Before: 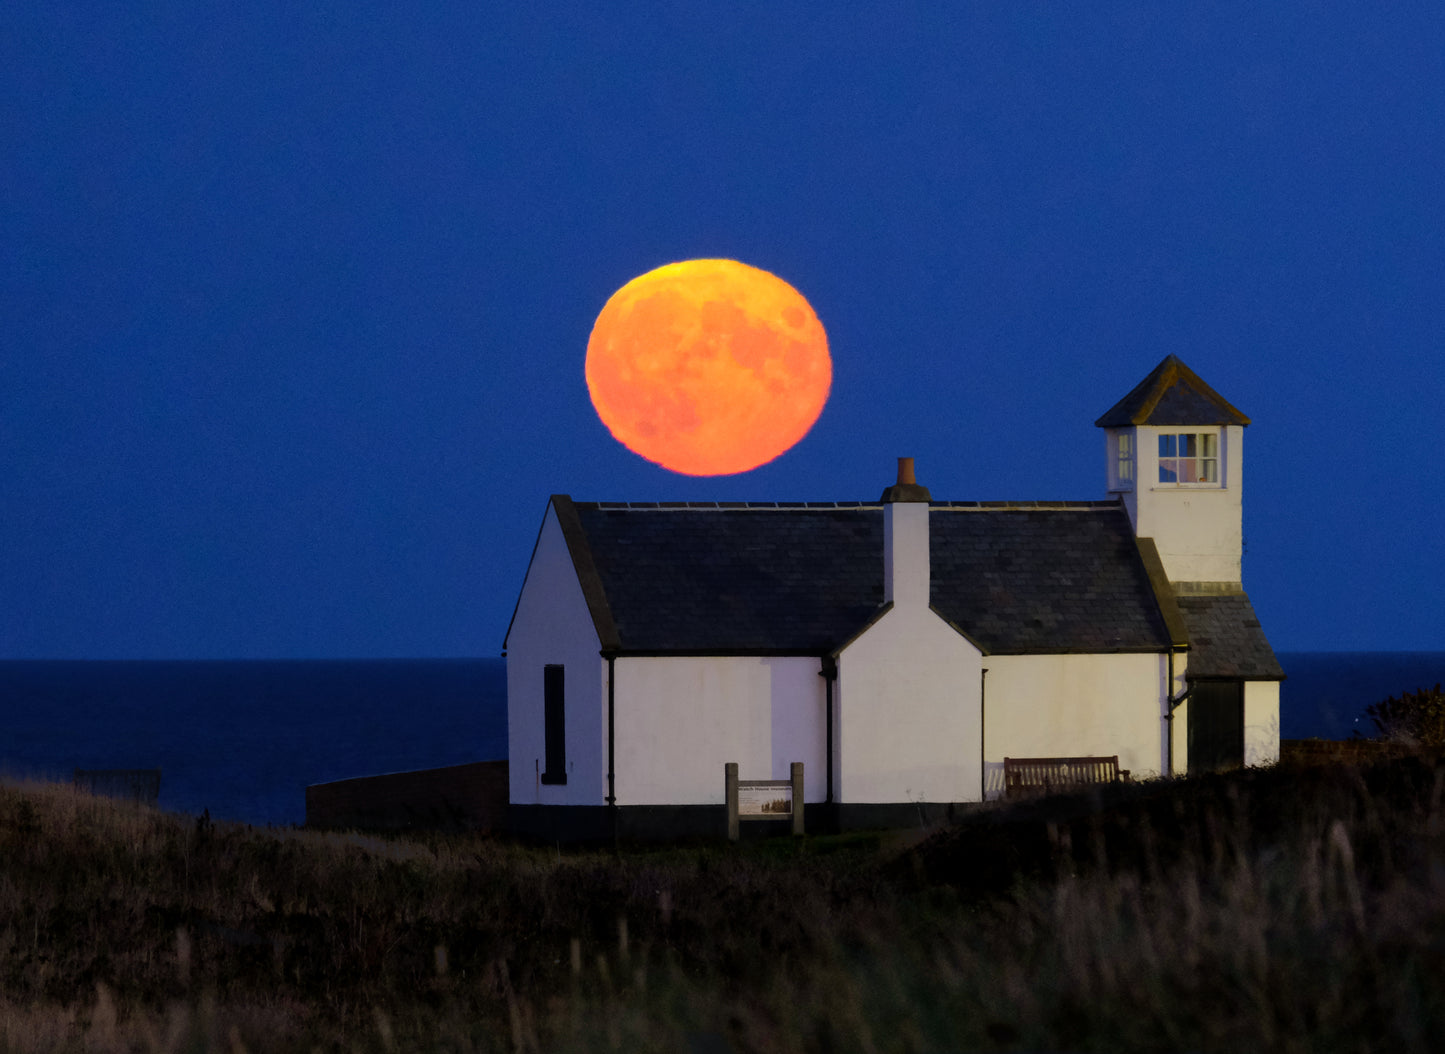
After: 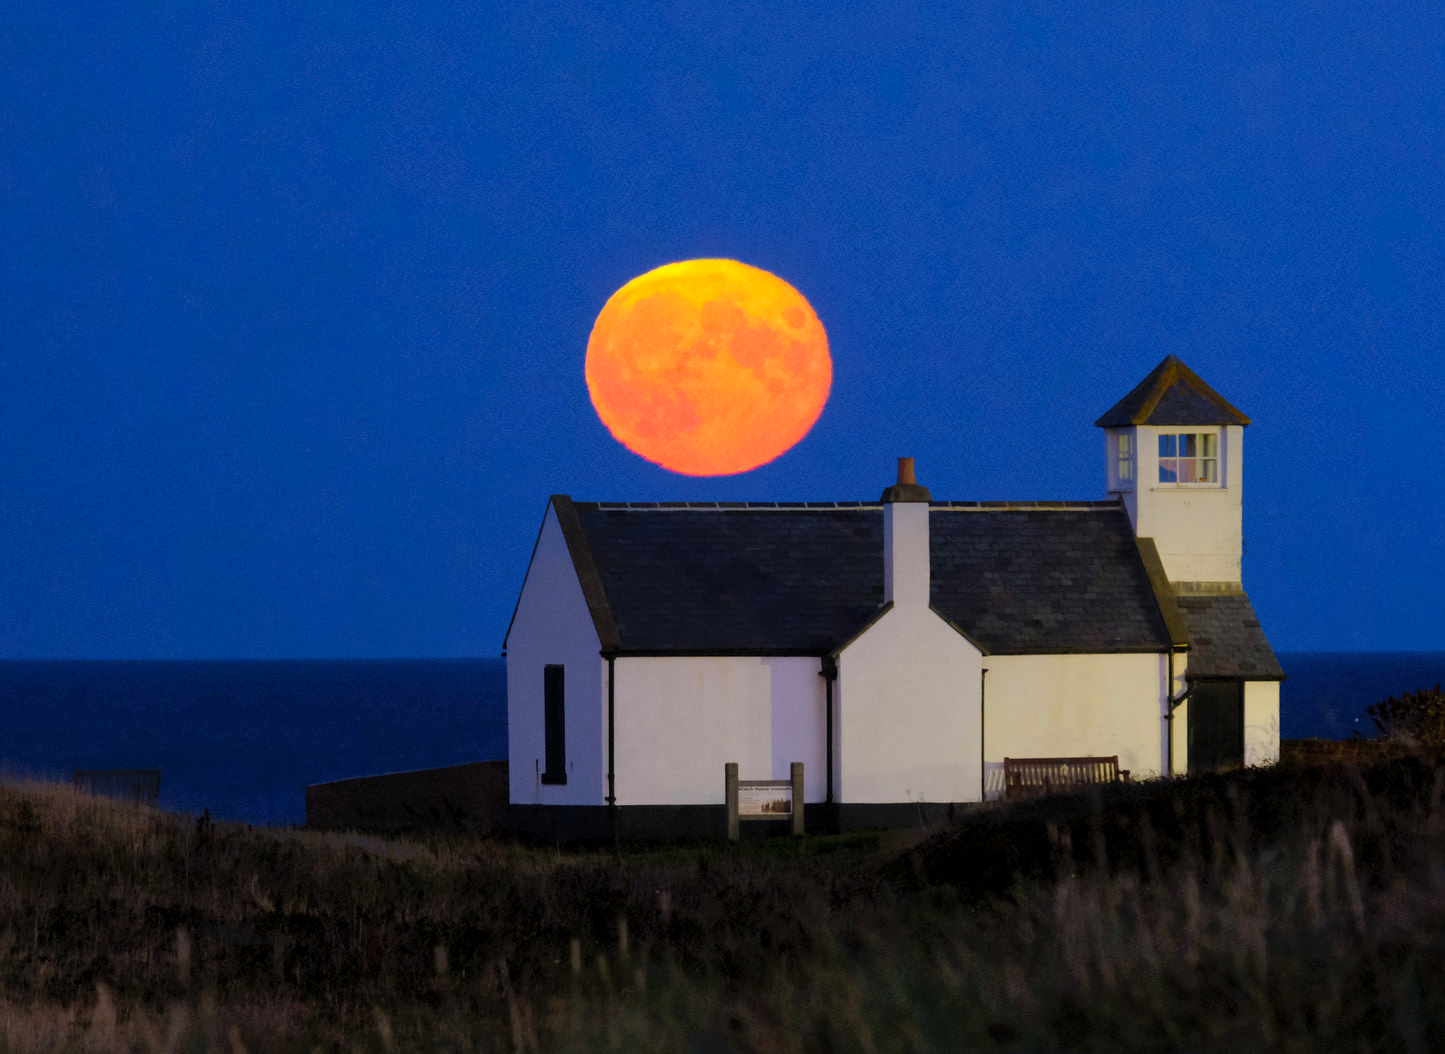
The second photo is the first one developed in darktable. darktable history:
contrast brightness saturation: contrast 0.073, brightness 0.079, saturation 0.176
